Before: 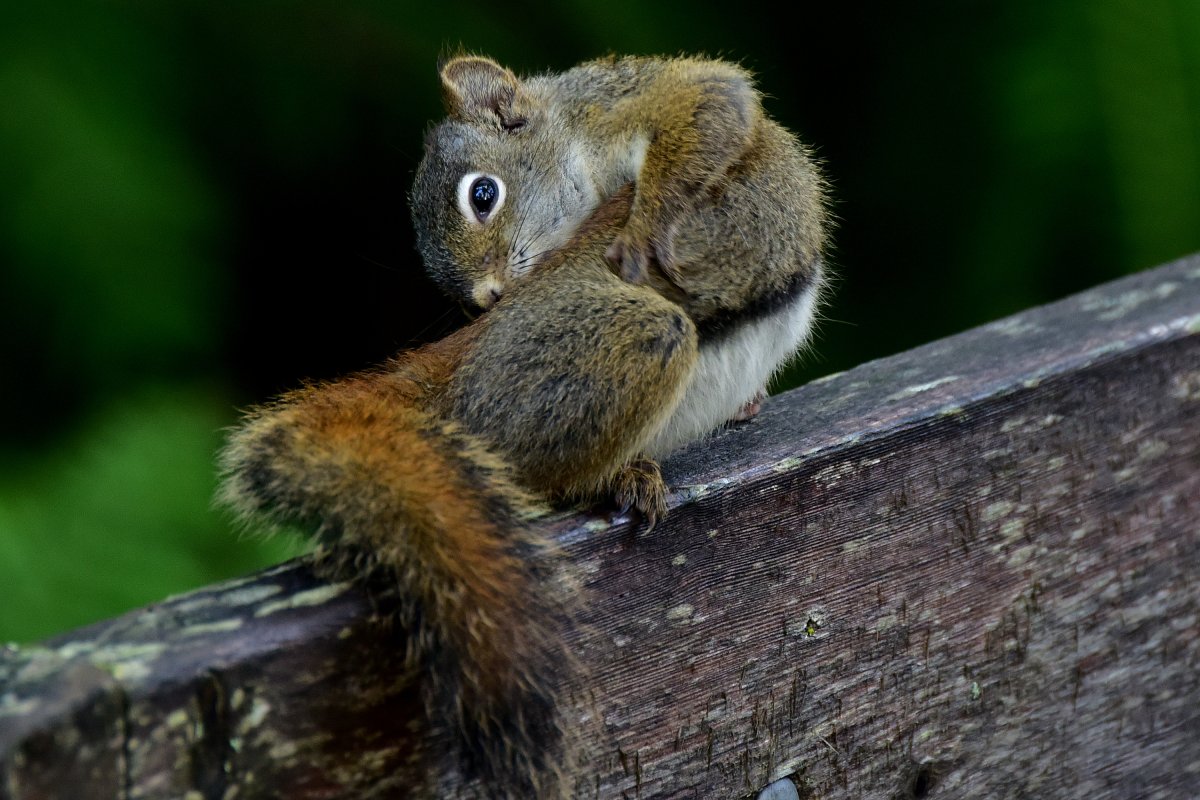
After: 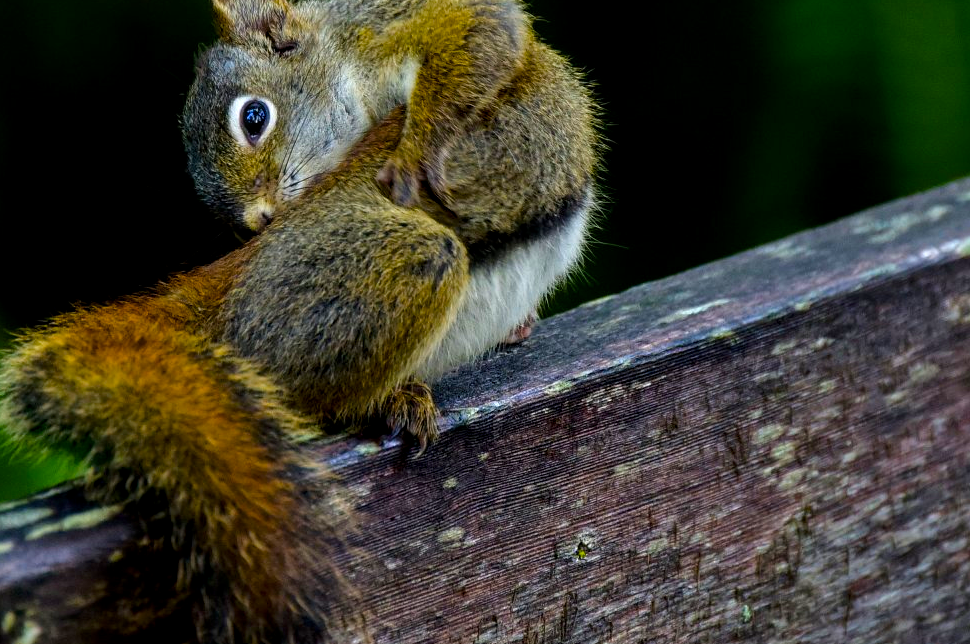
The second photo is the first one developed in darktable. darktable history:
crop: left 19.094%, top 9.738%, right 0%, bottom 9.719%
color balance rgb: linear chroma grading › shadows 19.858%, linear chroma grading › highlights 3.467%, linear chroma grading › mid-tones 10.009%, perceptual saturation grading › global saturation 31.073%, global vibrance 30.064%, contrast 9.453%
local contrast: on, module defaults
